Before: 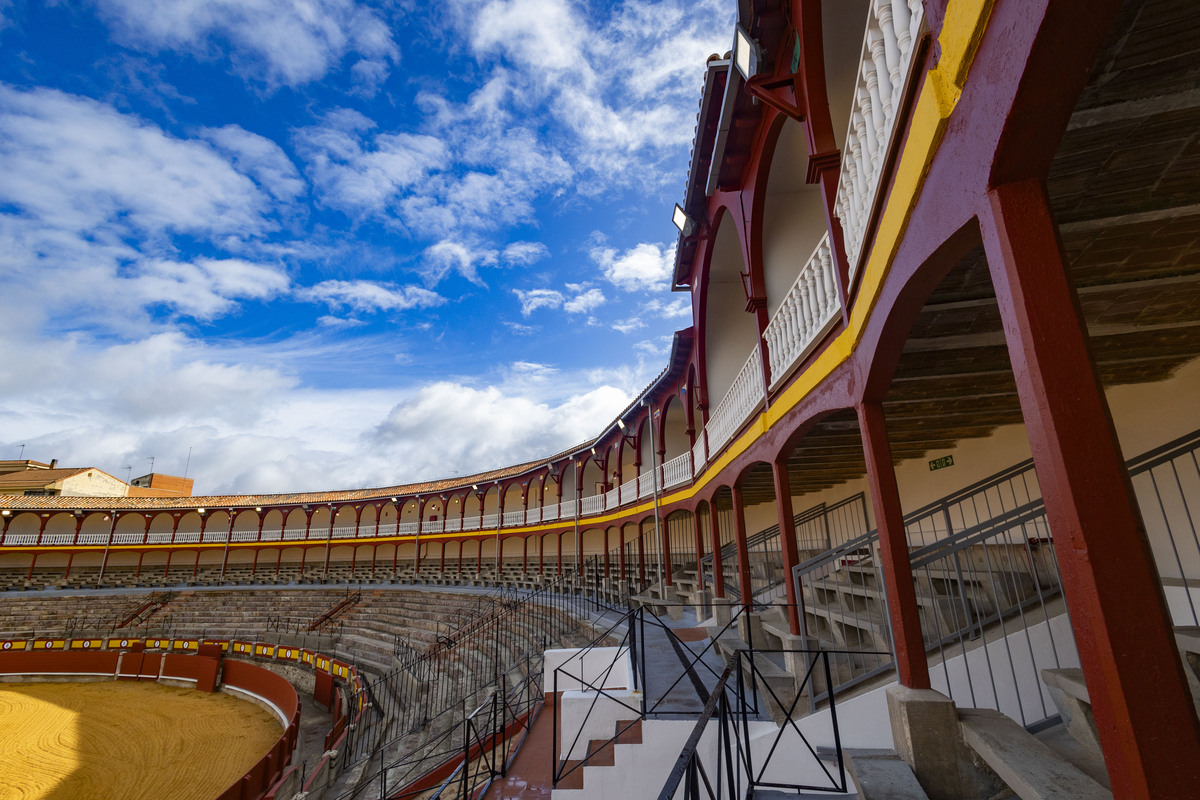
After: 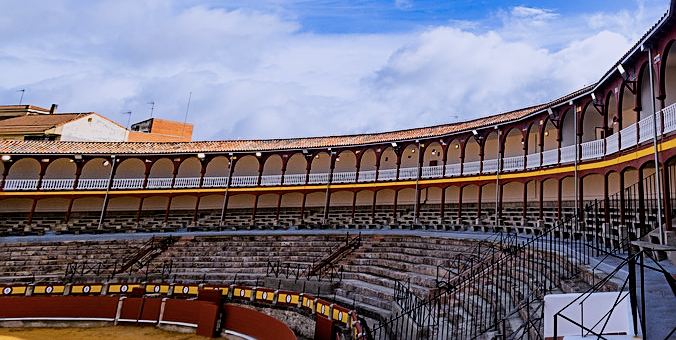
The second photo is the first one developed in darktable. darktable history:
sharpen: on, module defaults
filmic rgb: black relative exposure -5 EV, hardness 2.88, contrast 1.3, highlights saturation mix -30%
crop: top 44.483%, right 43.593%, bottom 12.892%
color calibration: illuminant as shot in camera, x 0.379, y 0.396, temperature 4138.76 K
